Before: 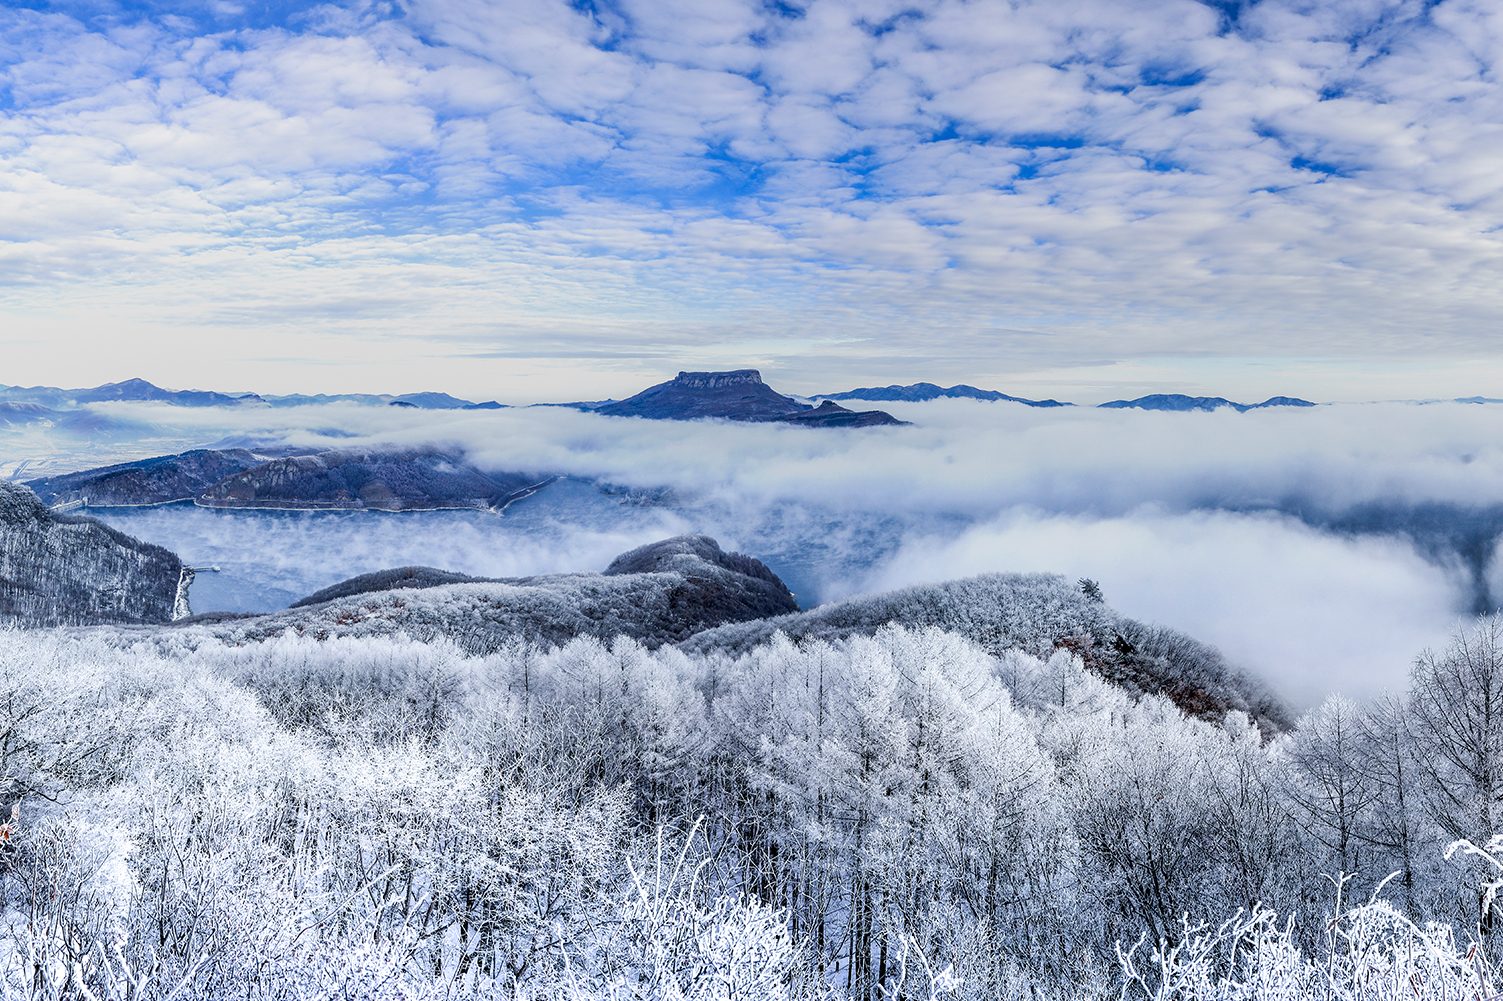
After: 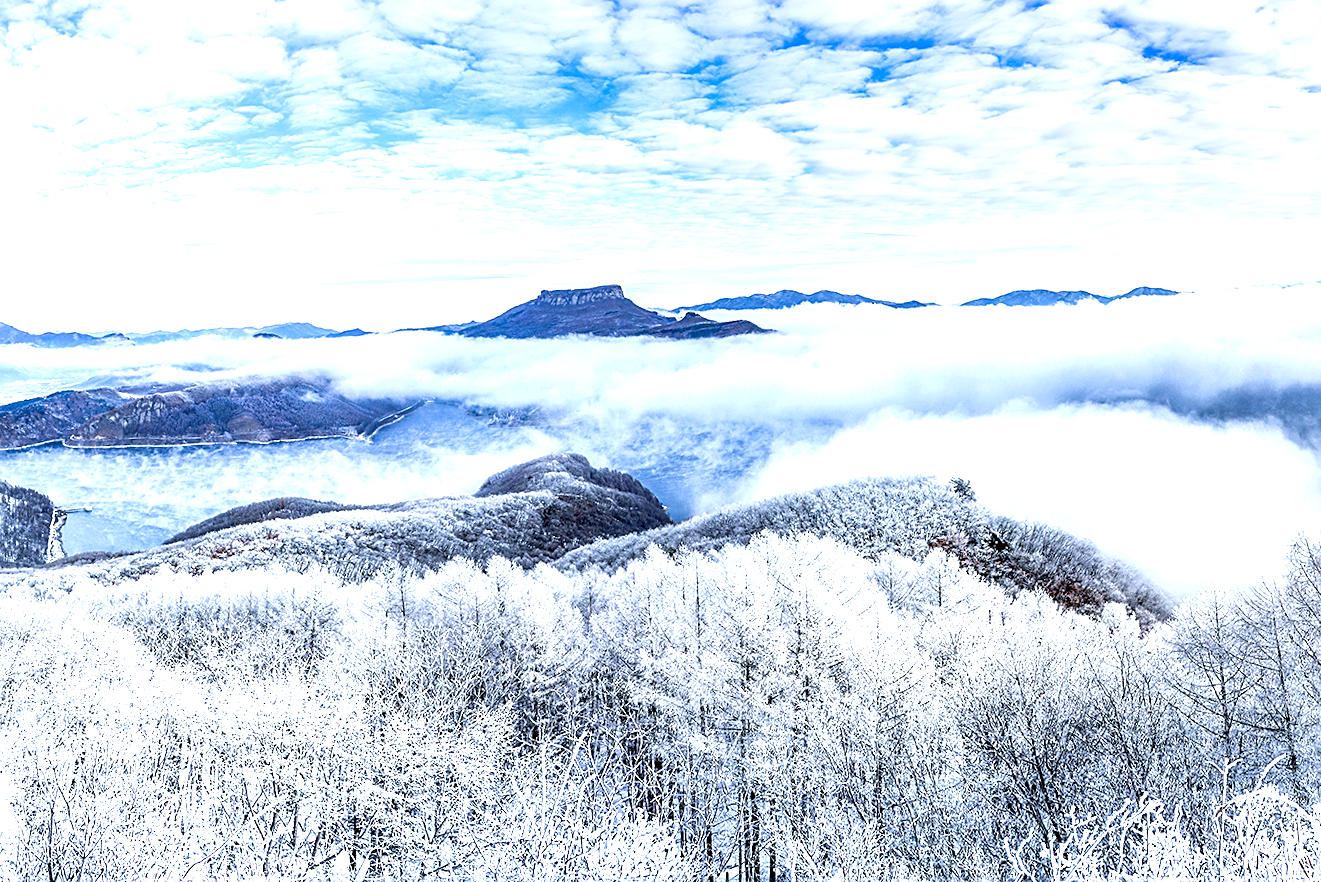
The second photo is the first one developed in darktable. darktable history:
exposure: black level correction 0, exposure 1.106 EV, compensate highlight preservation false
sharpen: on, module defaults
crop and rotate: angle 2.7°, left 5.958%, top 5.701%
